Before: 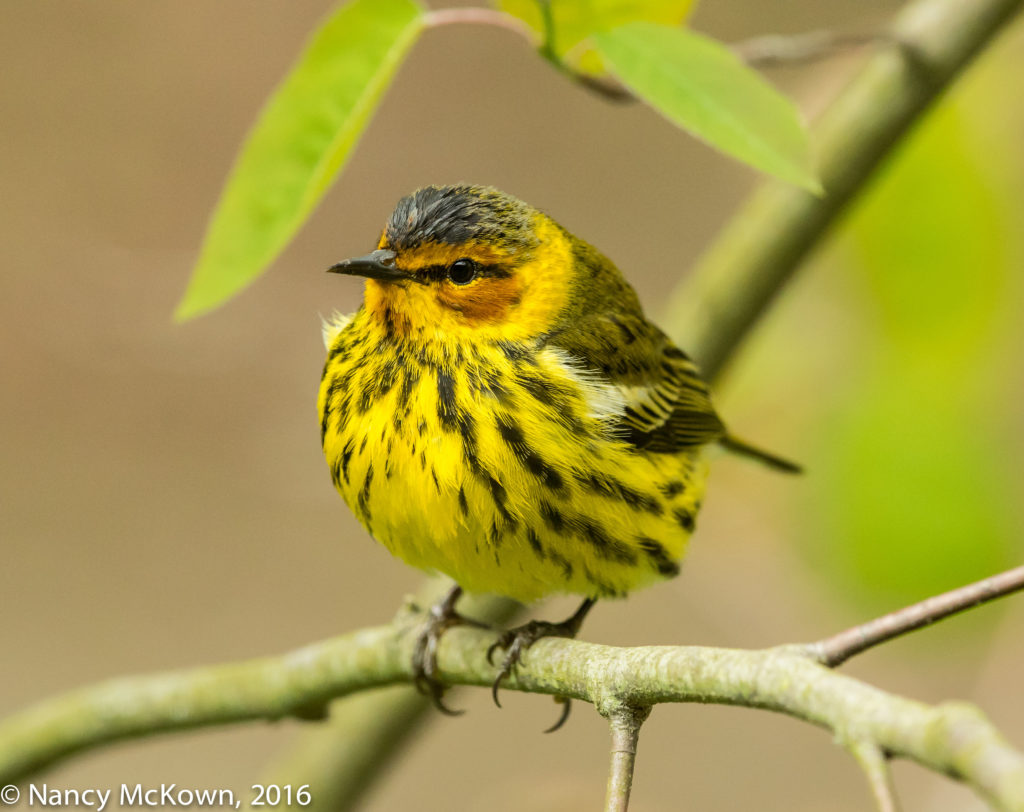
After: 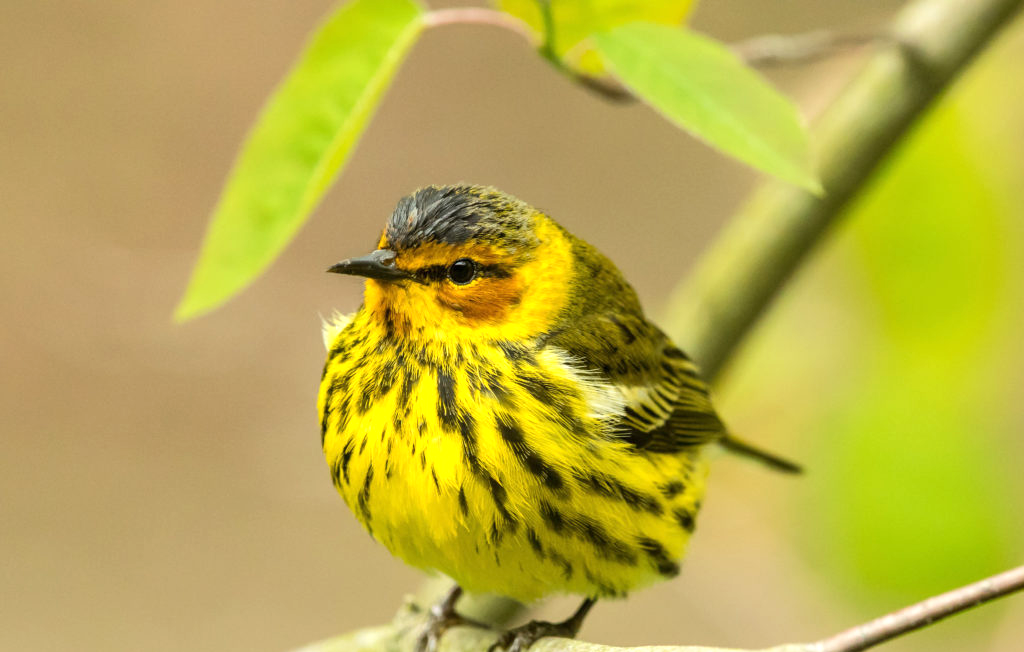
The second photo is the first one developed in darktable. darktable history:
crop: bottom 19.644%
exposure: exposure 0.4 EV, compensate highlight preservation false
